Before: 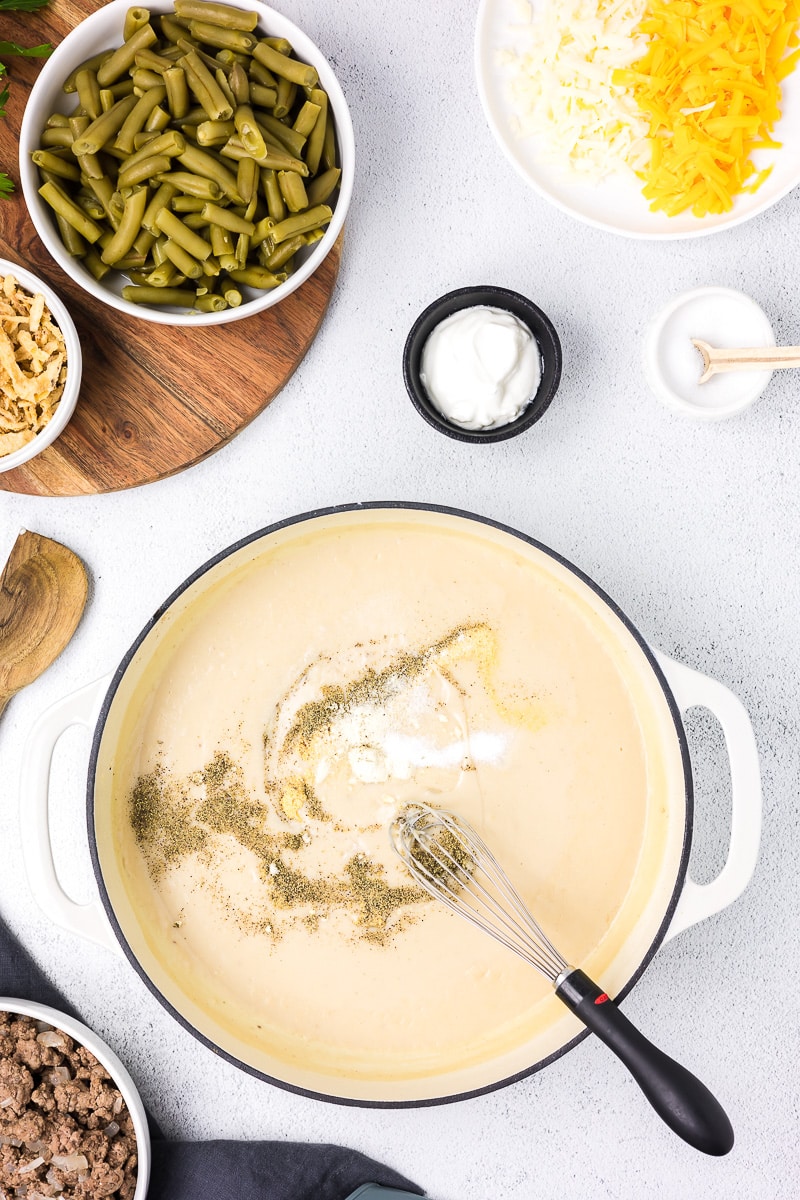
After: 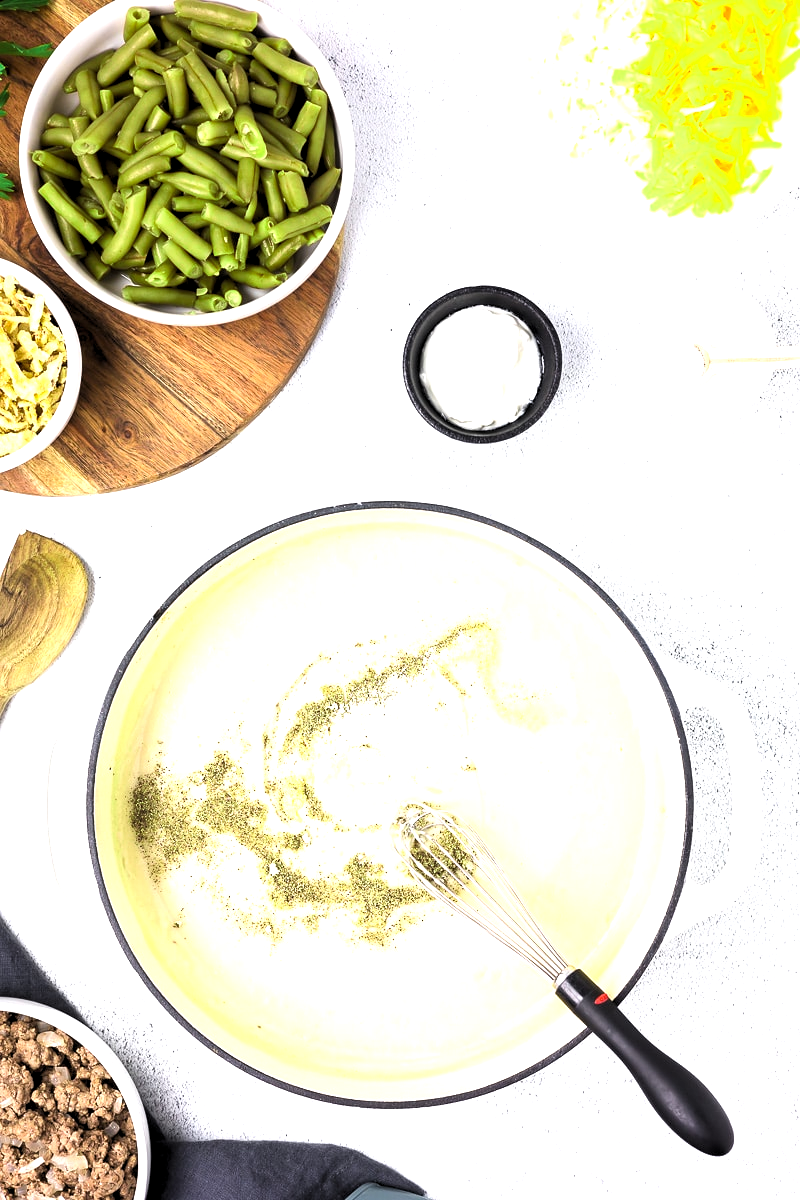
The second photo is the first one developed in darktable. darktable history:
exposure: black level correction 0.001, exposure 0.5 EV, compensate exposure bias true, compensate highlight preservation false
levels: gray 50.79%, levels [0.062, 0.494, 0.925]
color zones: curves: ch2 [(0, 0.5) (0.143, 0.517) (0.286, 0.571) (0.429, 0.522) (0.571, 0.5) (0.714, 0.5) (0.857, 0.5) (1, 0.5)], mix 29.88%
